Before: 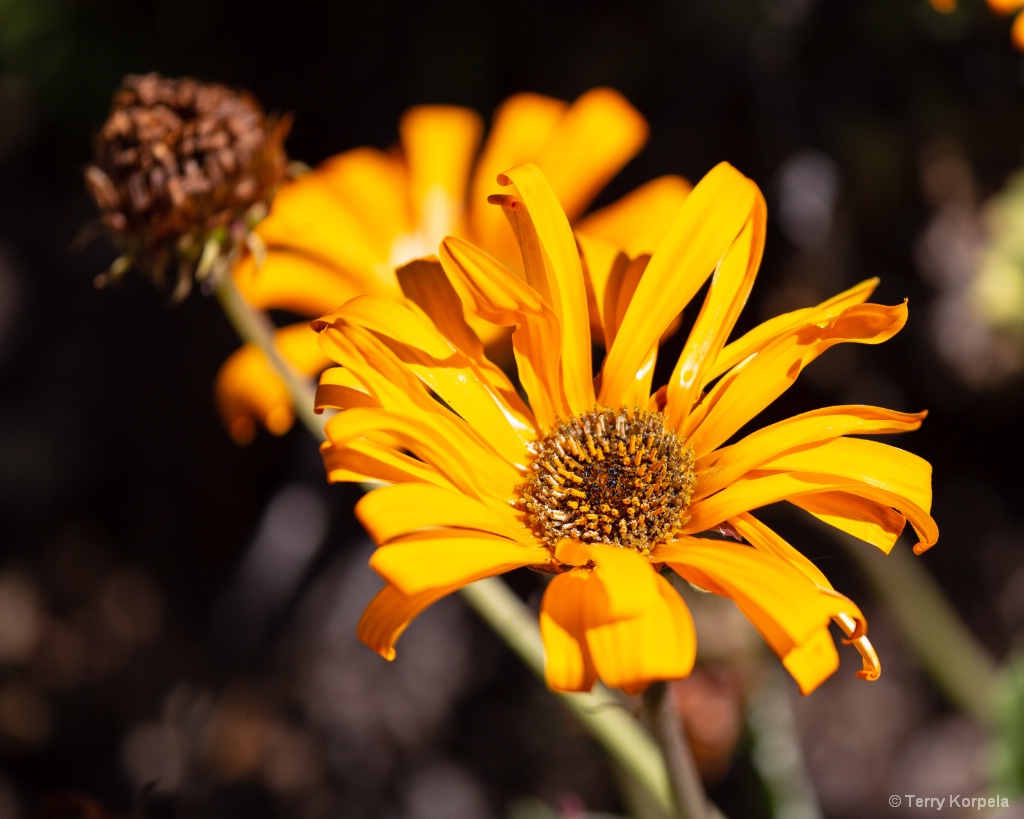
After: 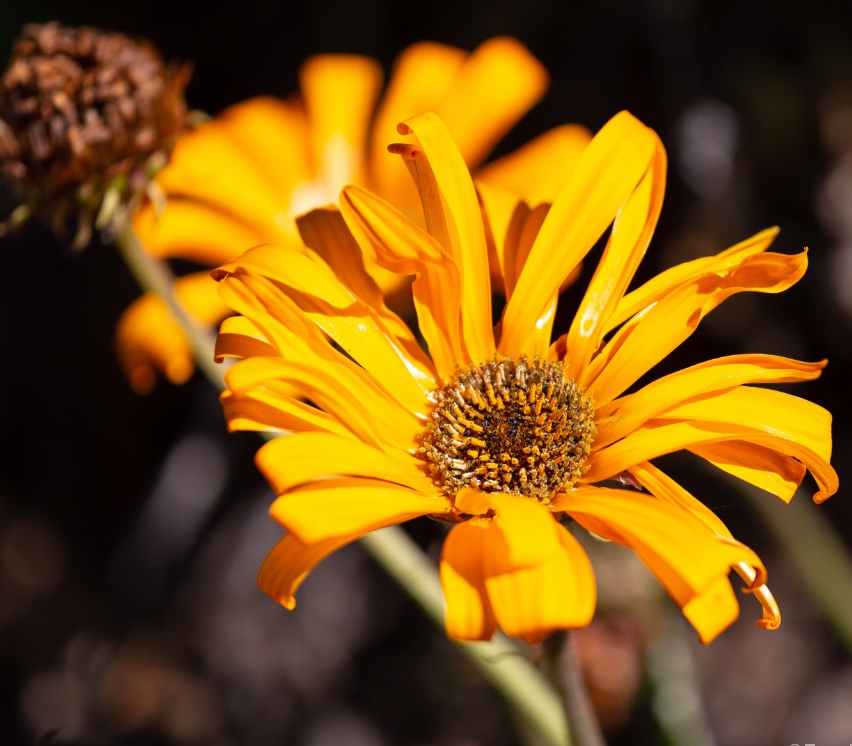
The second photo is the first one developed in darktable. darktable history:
crop: left 9.77%, top 6.286%, right 6.964%, bottom 2.572%
